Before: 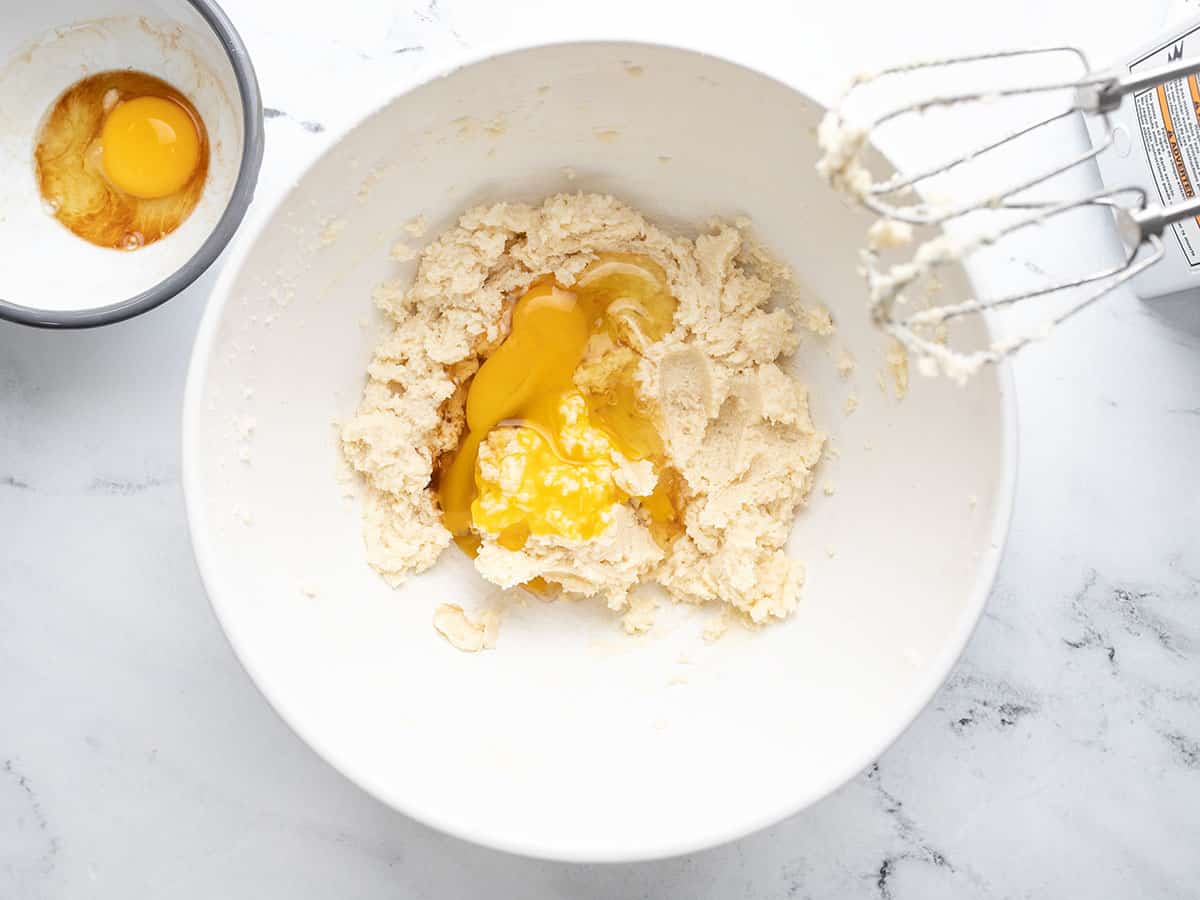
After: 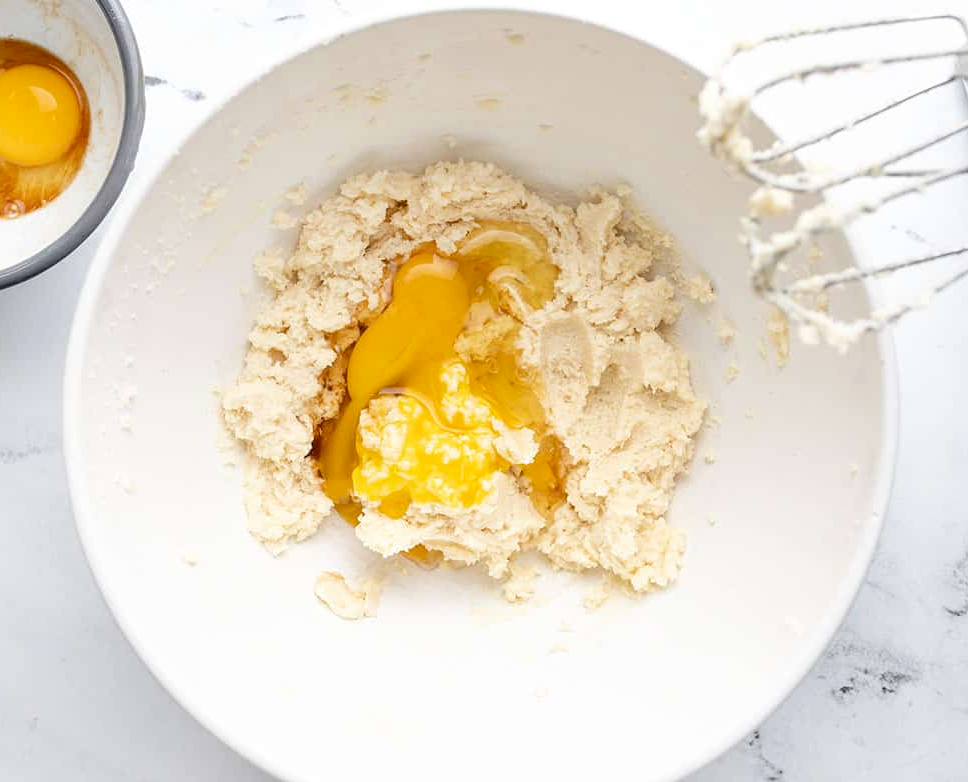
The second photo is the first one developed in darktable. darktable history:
exposure: black level correction 0.01, exposure 0.016 EV, compensate highlight preservation false
crop: left 9.996%, top 3.595%, right 9.283%, bottom 9.406%
